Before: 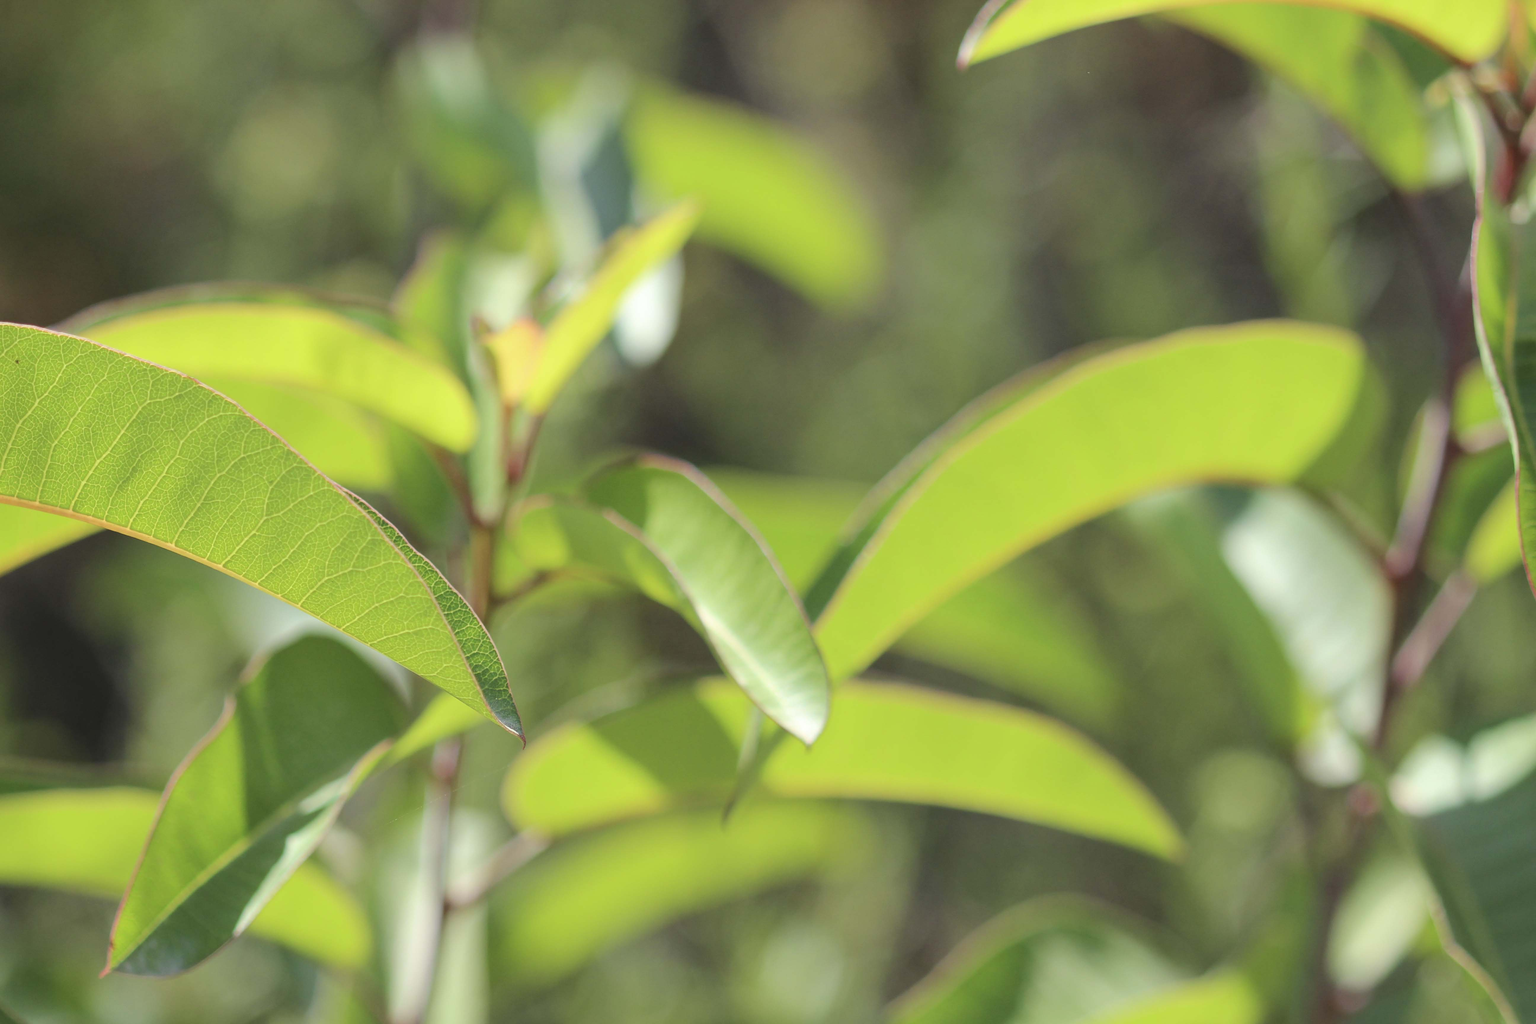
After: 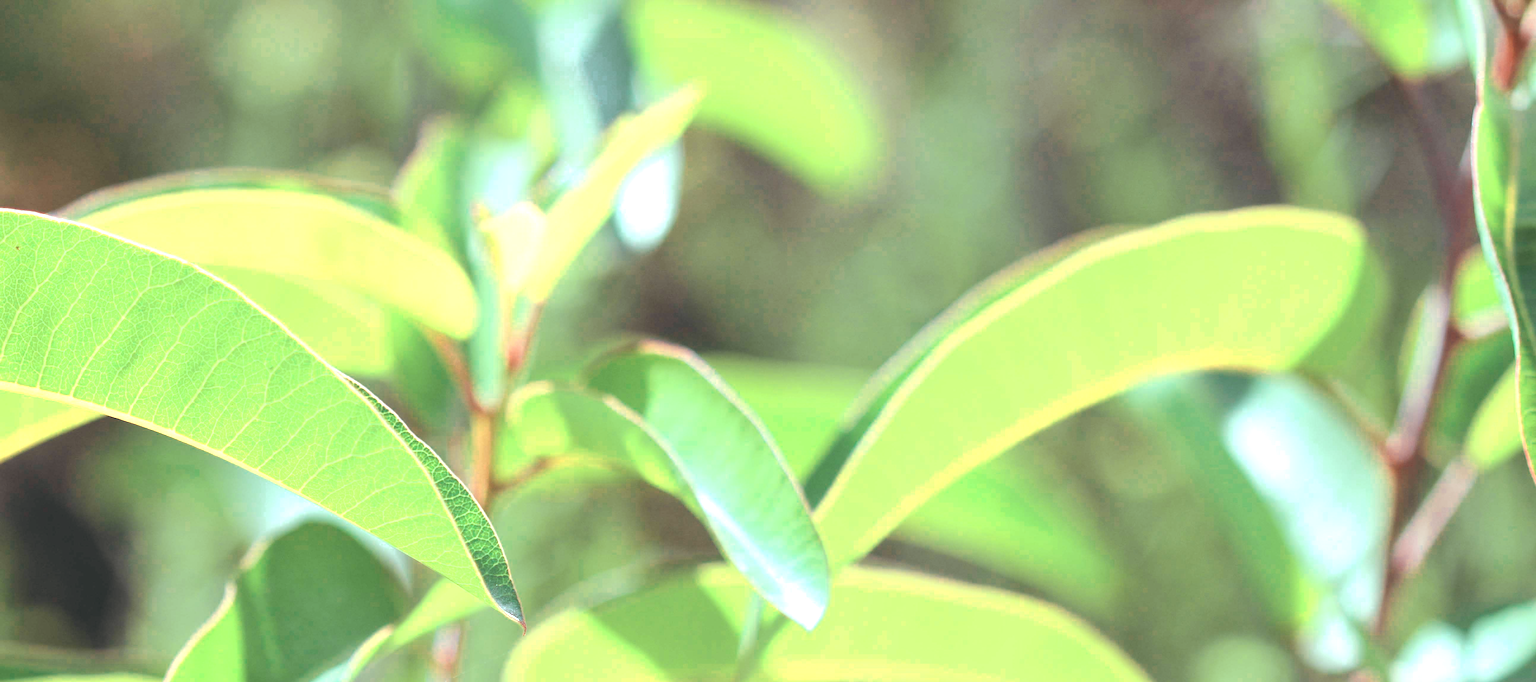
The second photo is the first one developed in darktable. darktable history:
color zones: curves: ch0 [(0.018, 0.548) (0.197, 0.654) (0.425, 0.447) (0.605, 0.658) (0.732, 0.579)]; ch1 [(0.105, 0.531) (0.224, 0.531) (0.386, 0.39) (0.618, 0.456) (0.732, 0.456) (0.956, 0.421)]; ch2 [(0.039, 0.583) (0.215, 0.465) (0.399, 0.544) (0.465, 0.548) (0.614, 0.447) (0.724, 0.43) (0.882, 0.623) (0.956, 0.632)]
crop: top 11.166%, bottom 22.168%
exposure: black level correction 0, exposure 1 EV, compensate exposure bias true, compensate highlight preservation false
color balance: lift [1.003, 0.993, 1.001, 1.007], gamma [1.018, 1.072, 0.959, 0.928], gain [0.974, 0.873, 1.031, 1.127]
